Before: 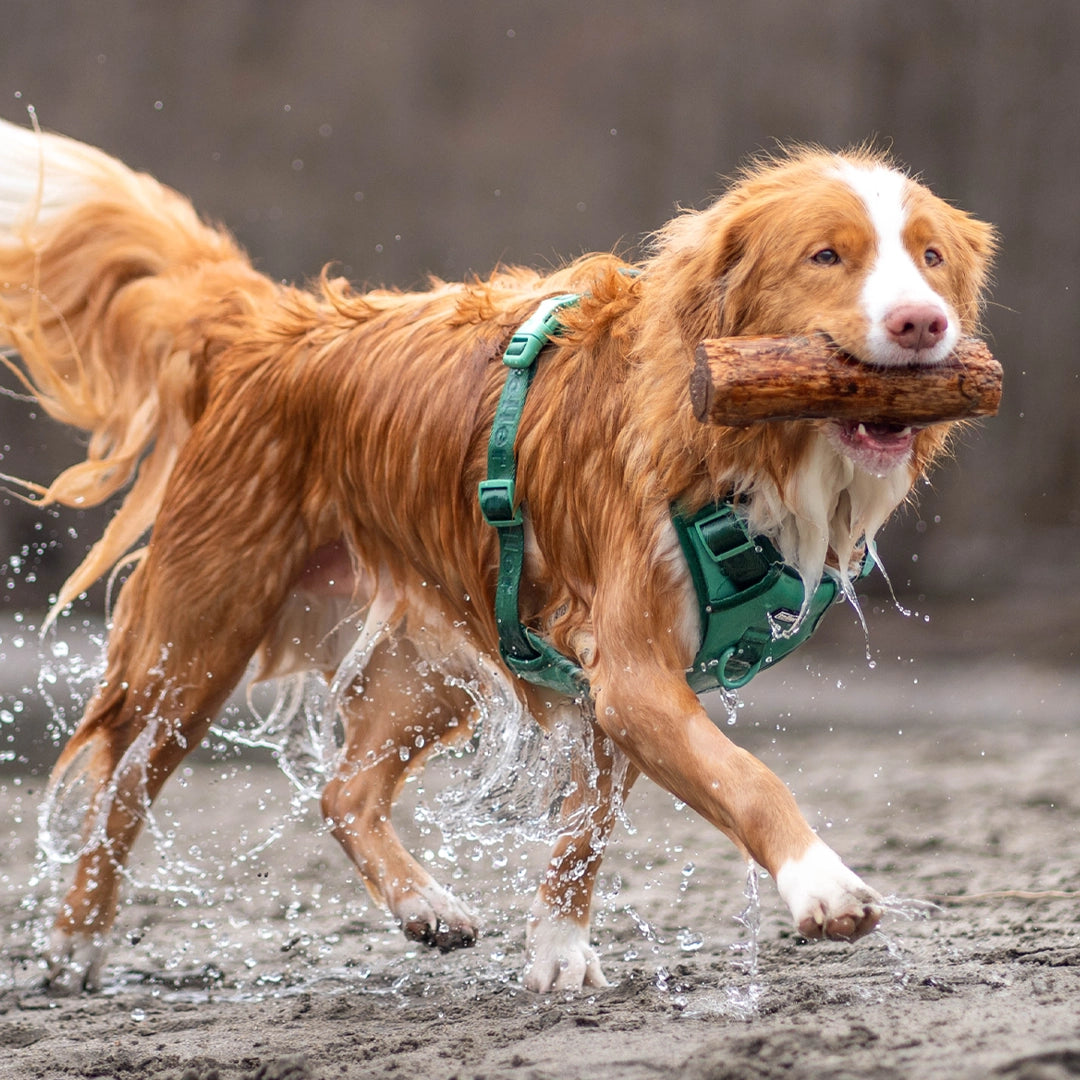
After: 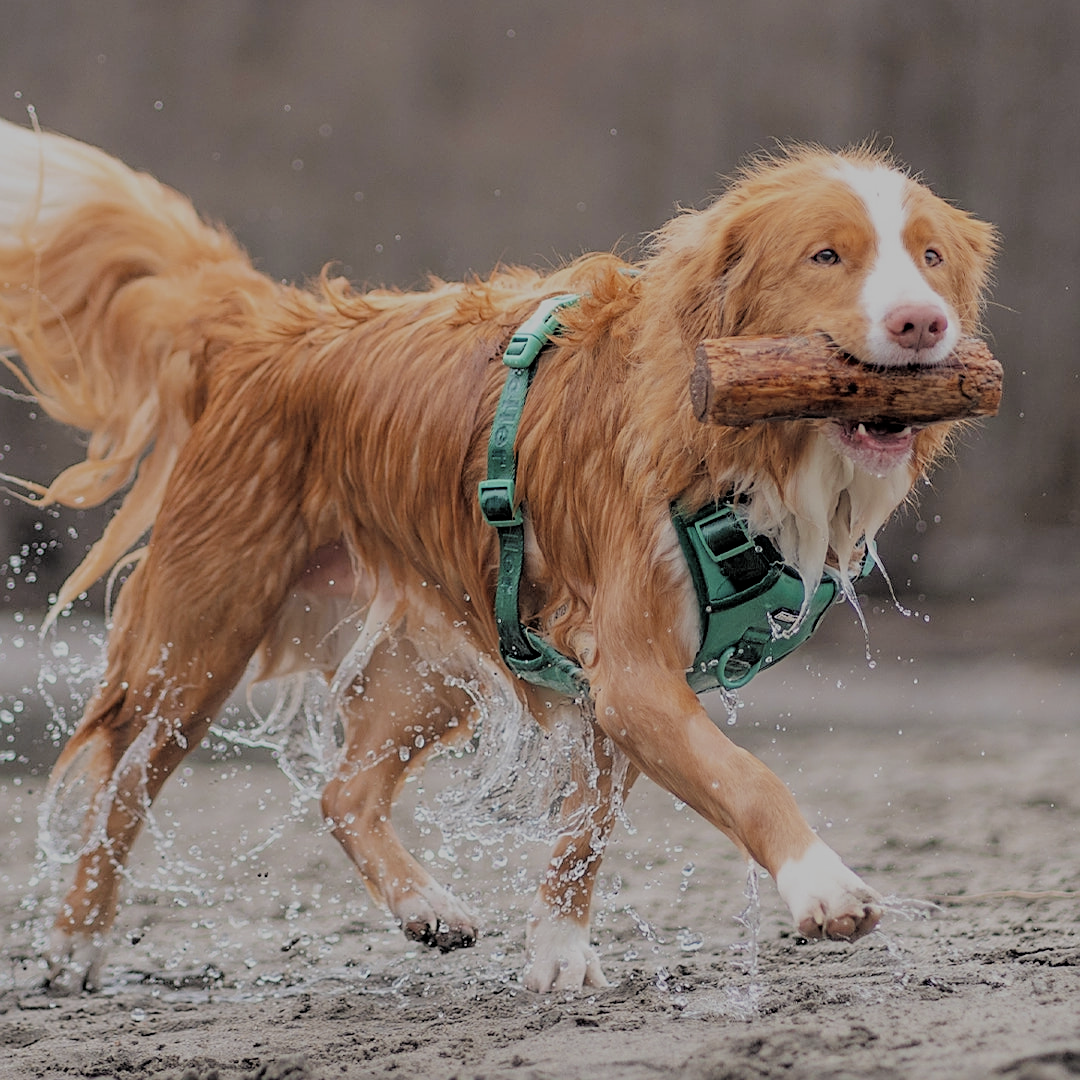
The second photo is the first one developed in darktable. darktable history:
contrast brightness saturation: saturation -0.18
filmic rgb: middle gray luminance 3.31%, black relative exposure -6.01 EV, white relative exposure 6.32 EV, dynamic range scaling 22.37%, target black luminance 0%, hardness 2.33, latitude 45.7%, contrast 0.777, highlights saturation mix 98.9%, shadows ↔ highlights balance 0.143%
sharpen: on, module defaults
